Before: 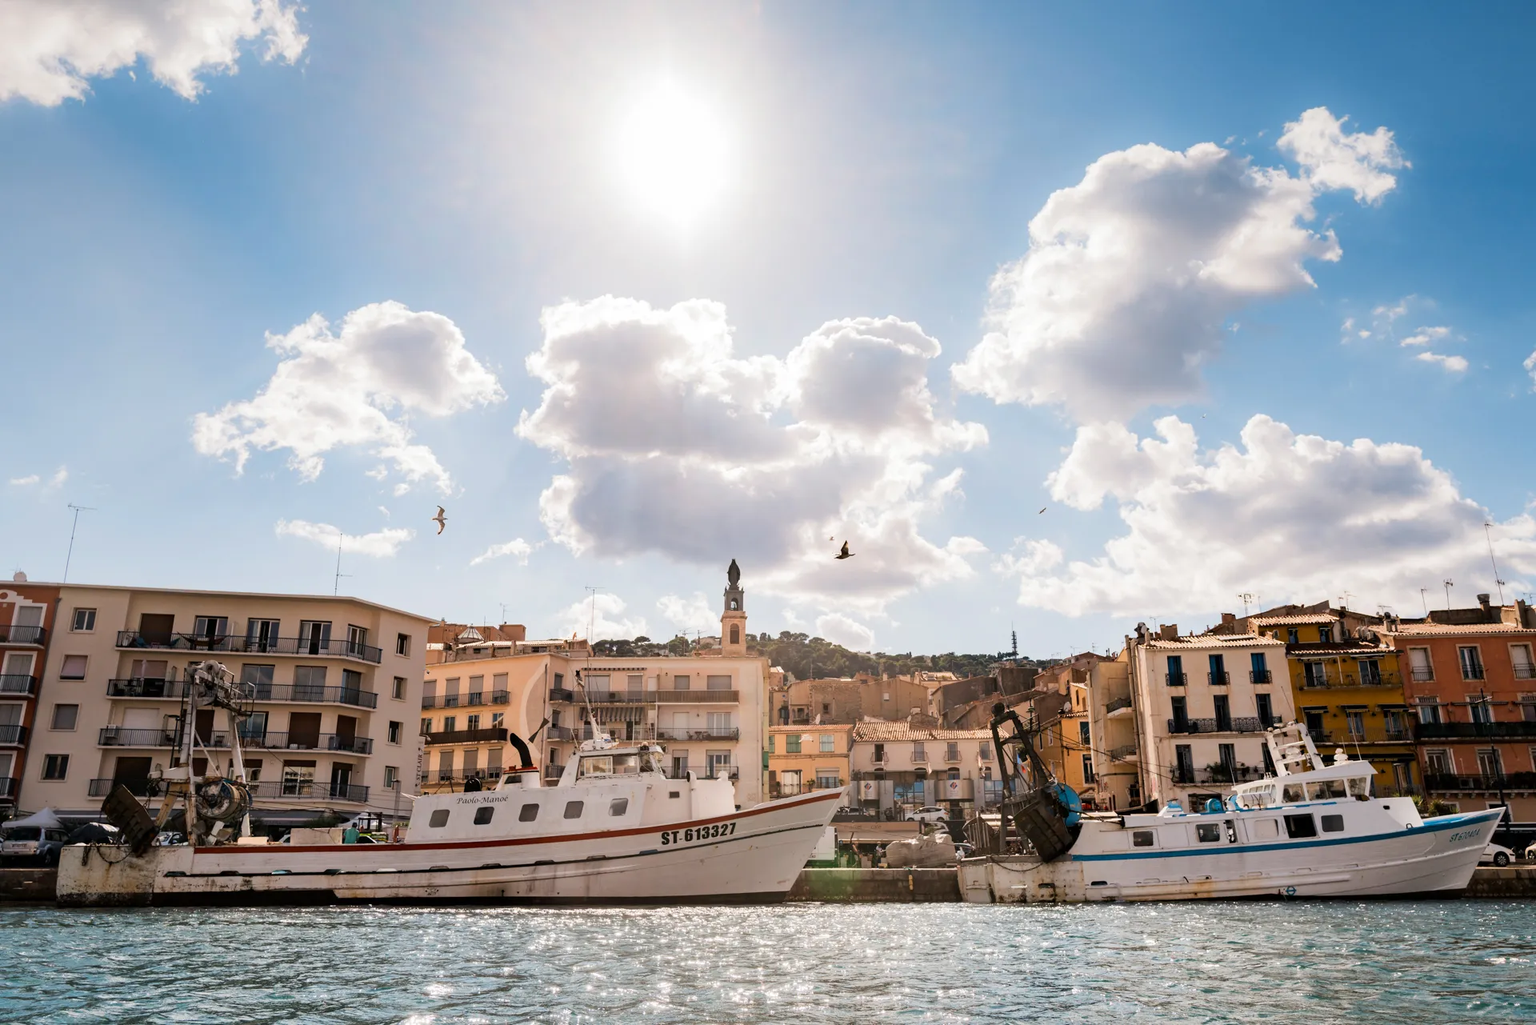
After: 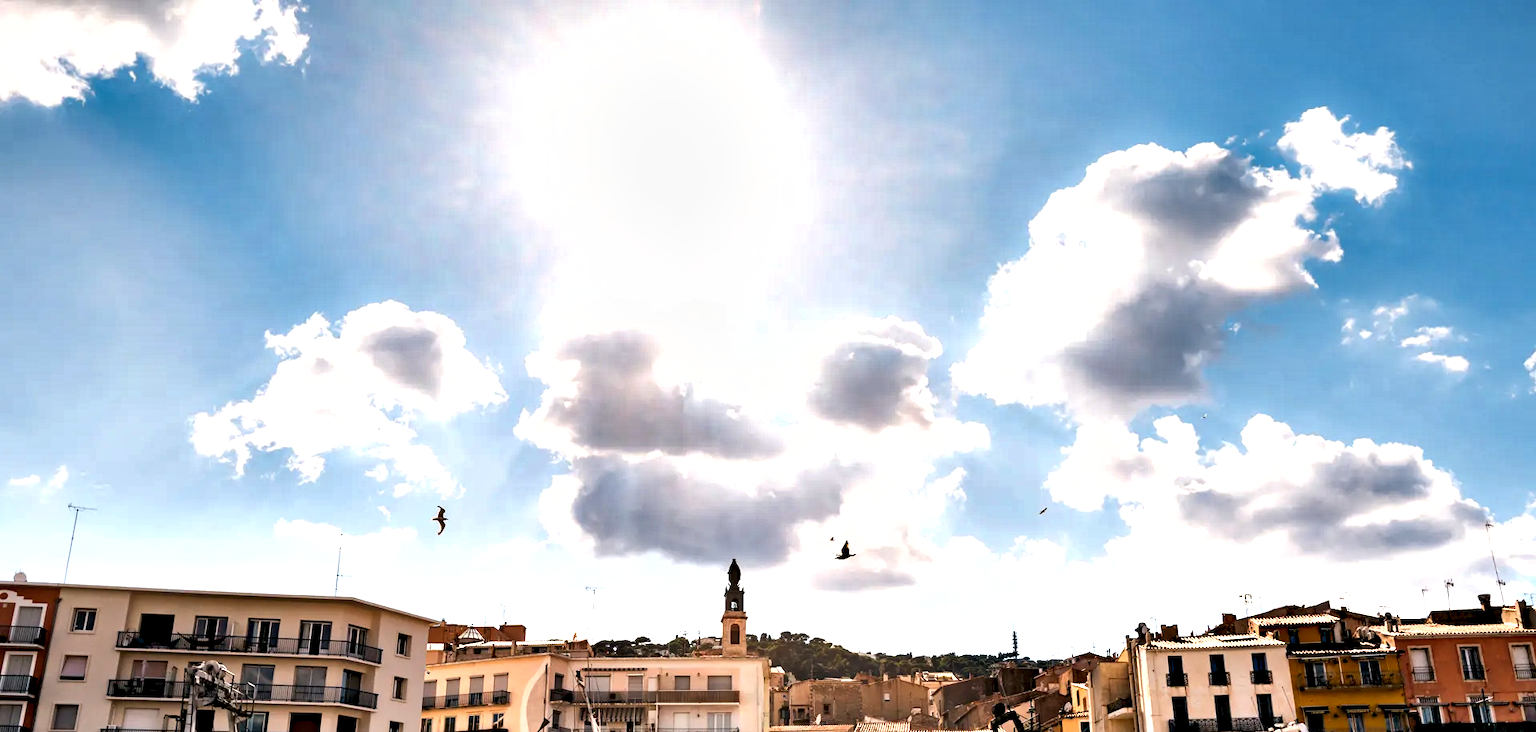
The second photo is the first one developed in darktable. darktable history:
shadows and highlights: white point adjustment 0.873, soften with gaussian
contrast equalizer: y [[0.6 ×6], [0.55 ×6], [0 ×6], [0 ×6], [0 ×6]]
exposure: black level correction 0, exposure 0.498 EV, compensate highlight preservation false
crop: right 0%, bottom 28.535%
